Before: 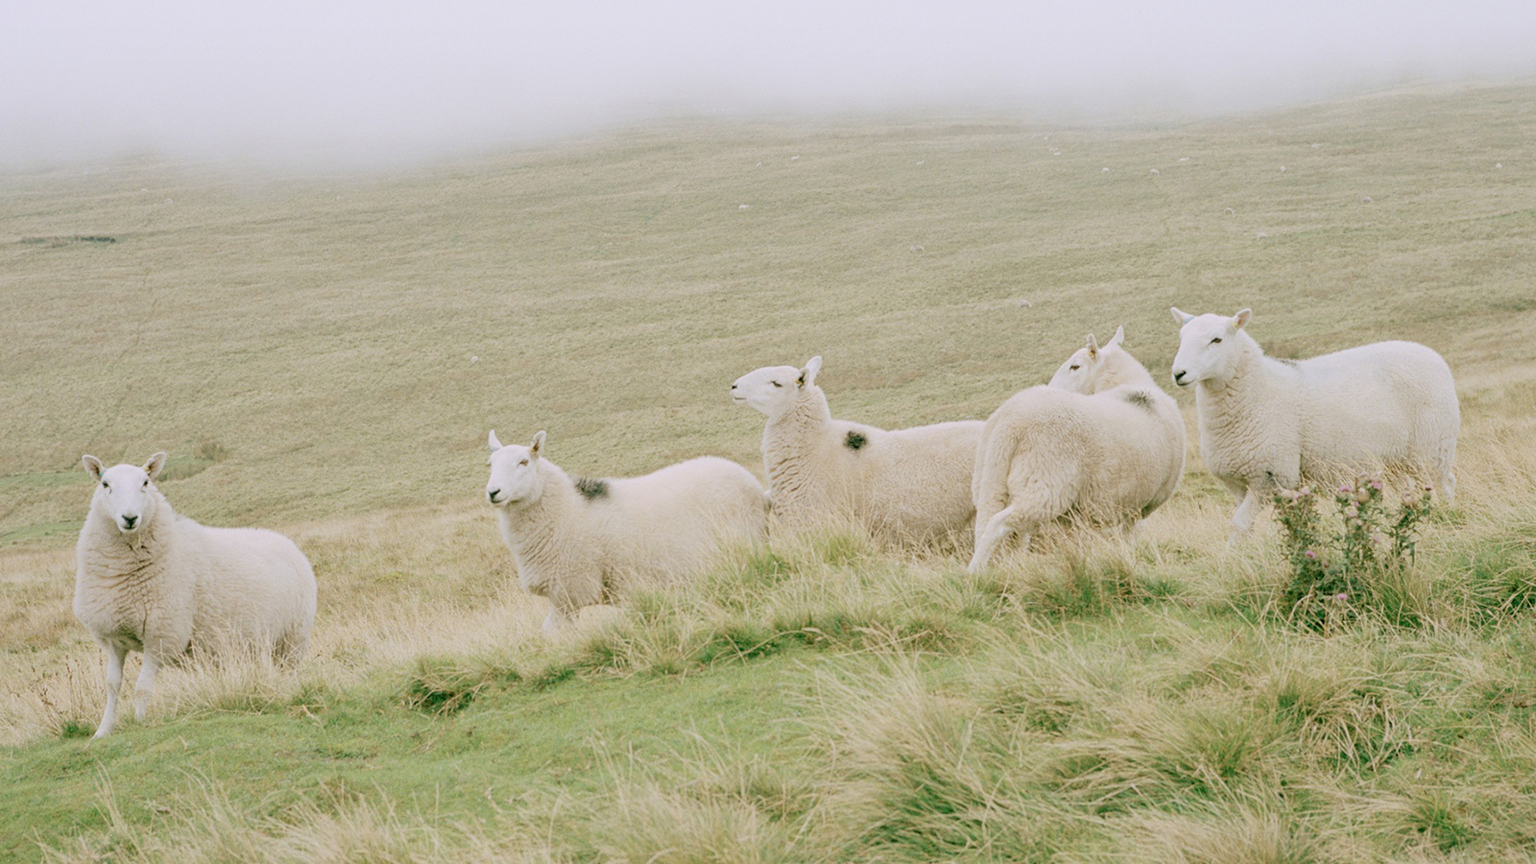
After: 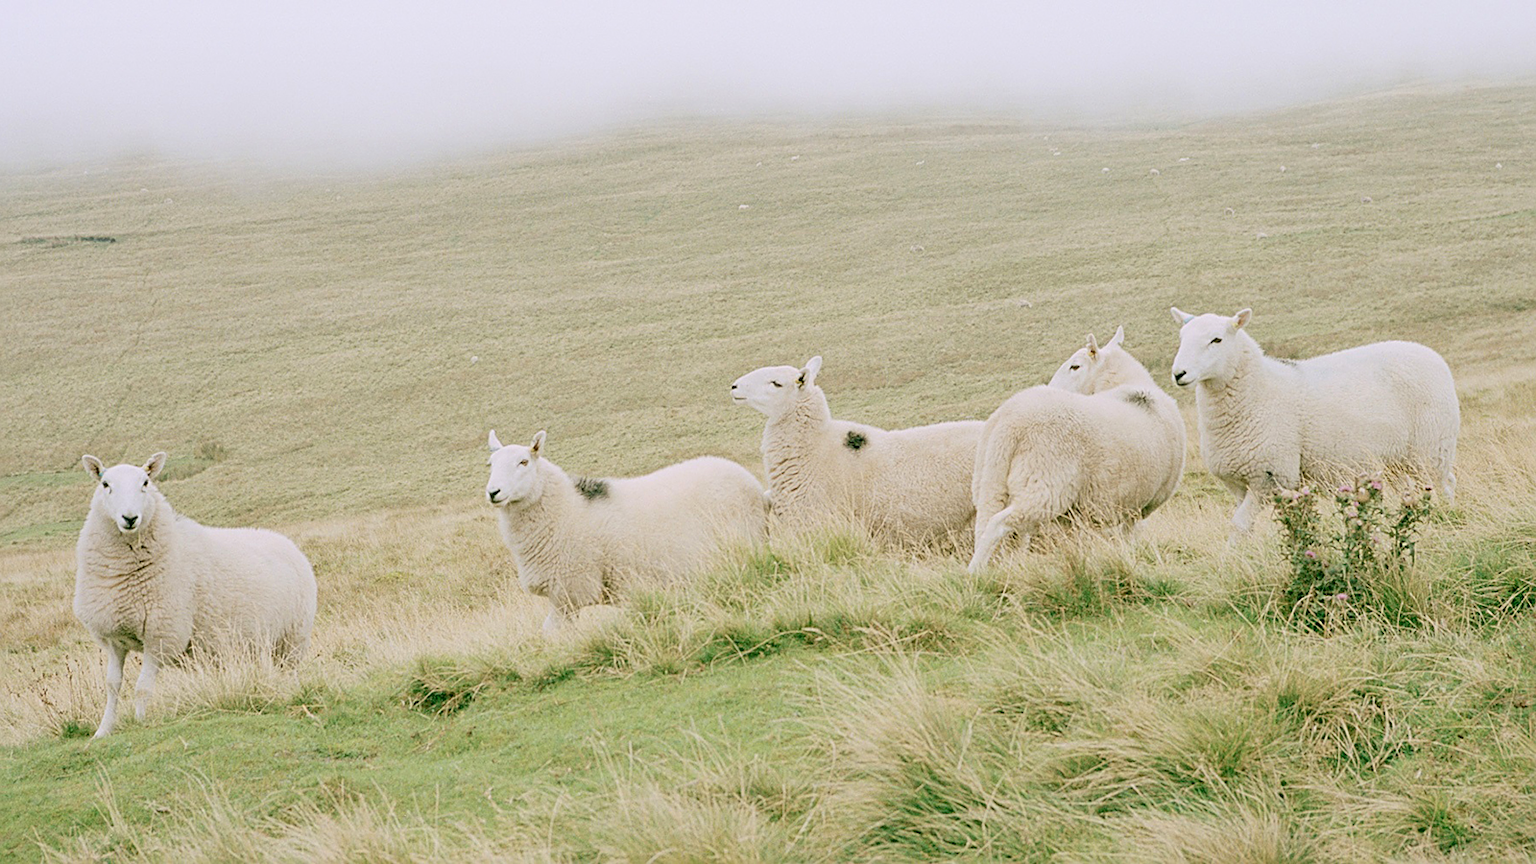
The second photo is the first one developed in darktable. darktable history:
contrast brightness saturation: contrast 0.096, brightness 0.029, saturation 0.094
sharpen: on, module defaults
